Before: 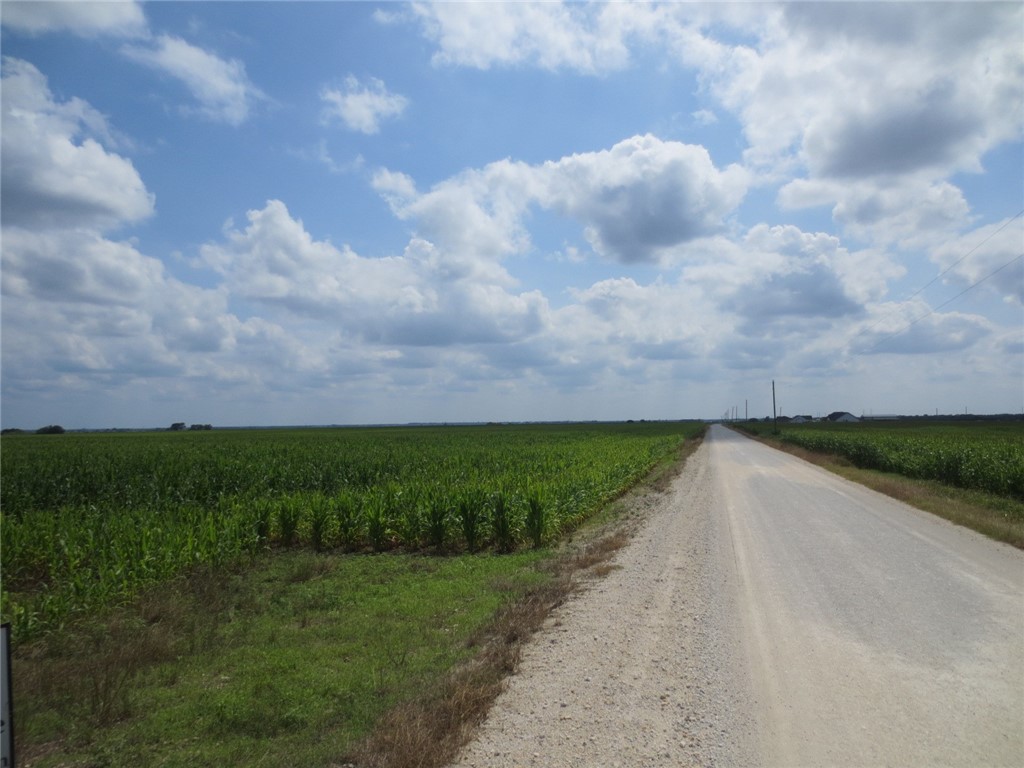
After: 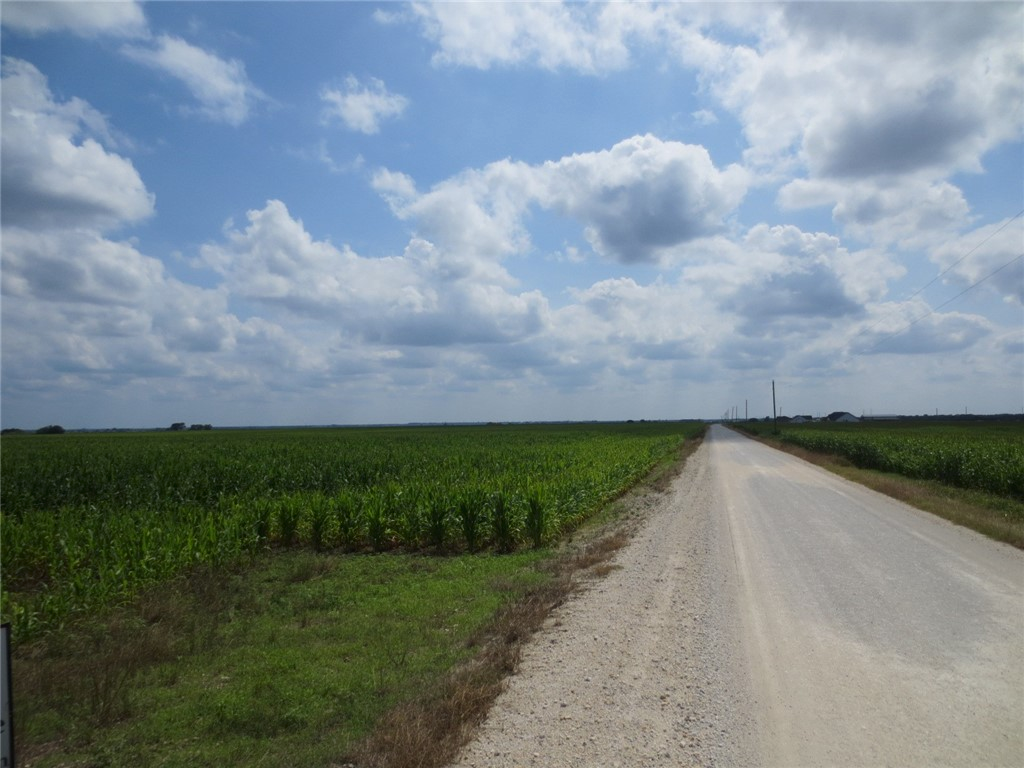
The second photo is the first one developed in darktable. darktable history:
contrast brightness saturation: contrast 0.034, brightness -0.045
